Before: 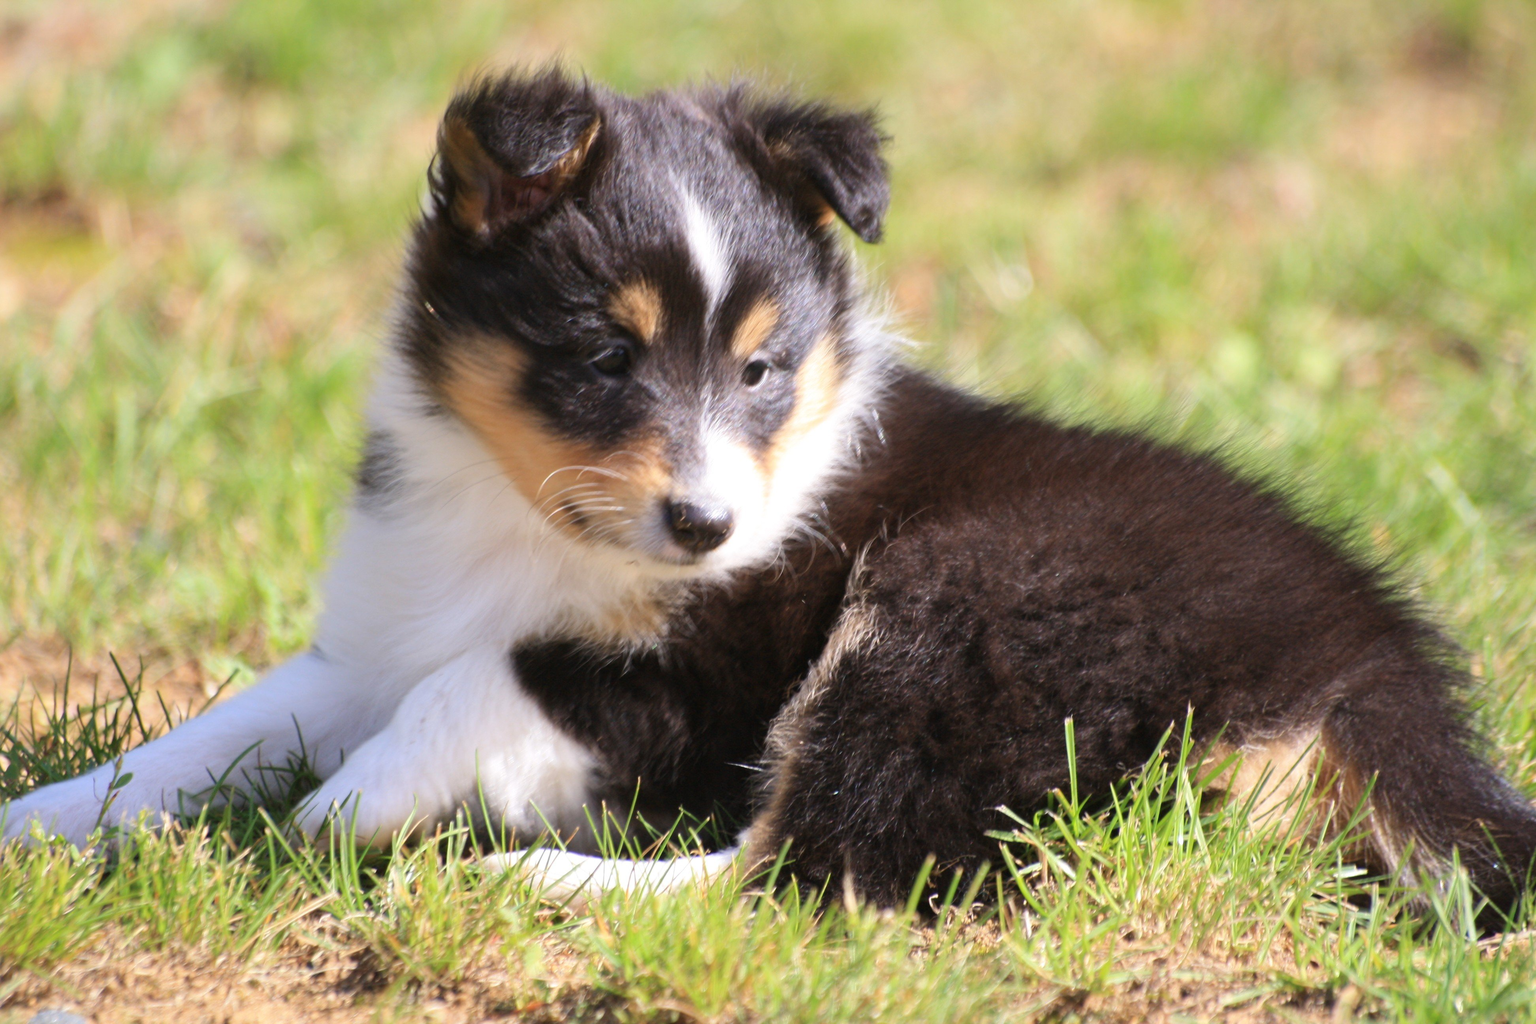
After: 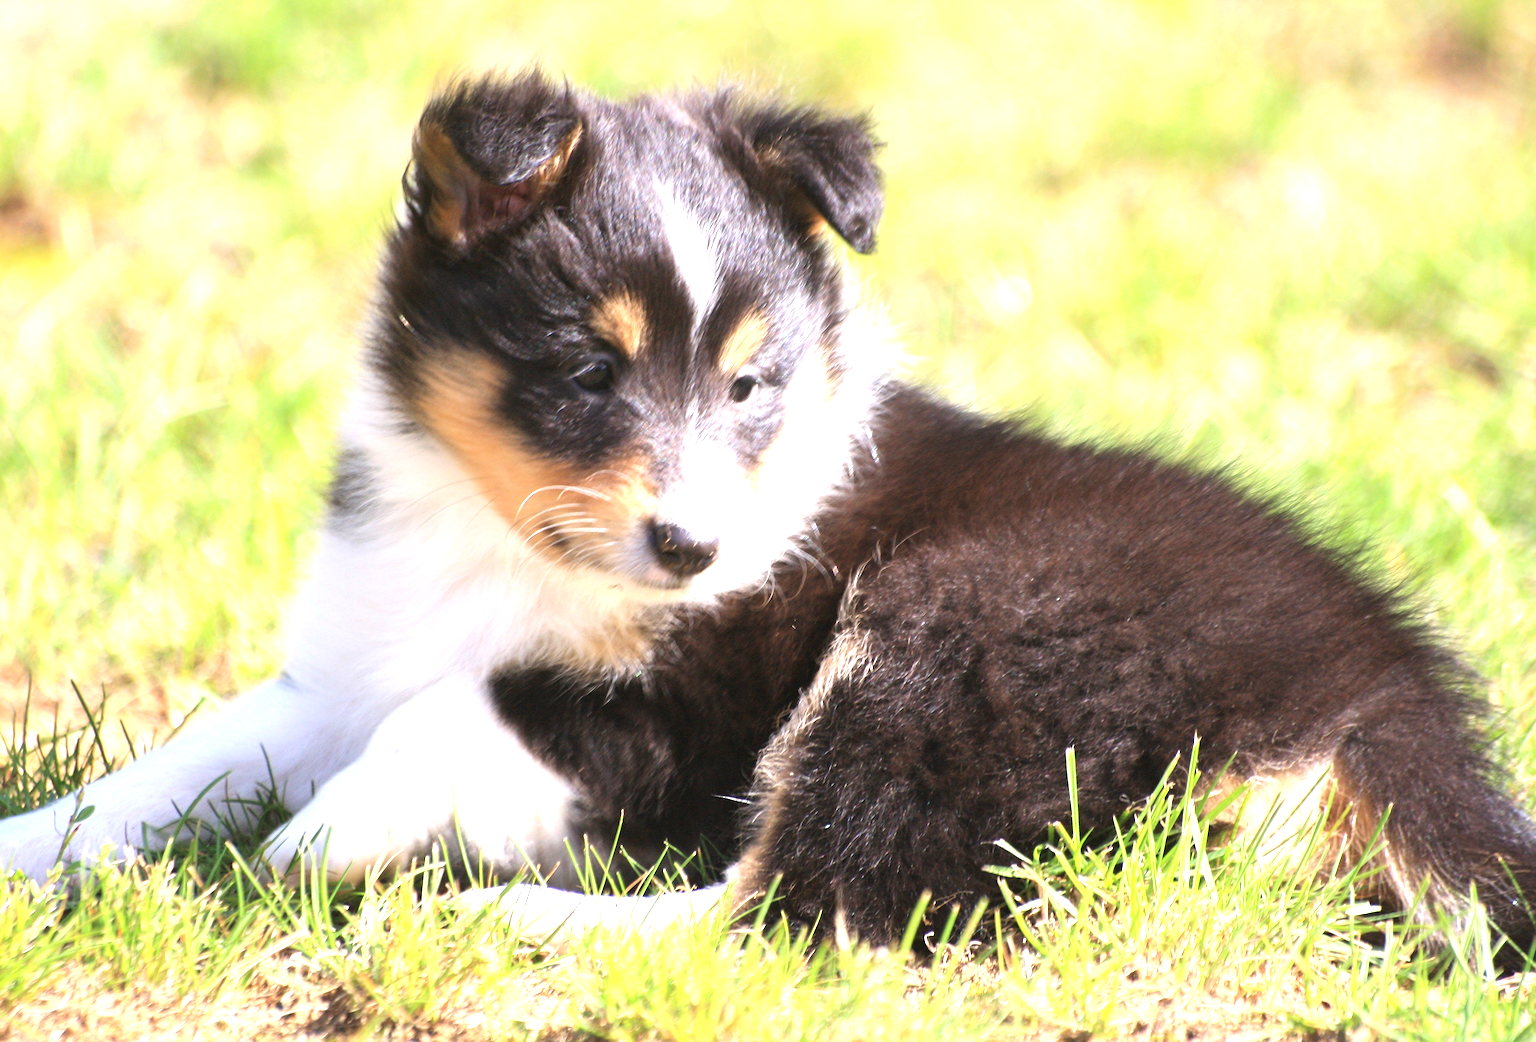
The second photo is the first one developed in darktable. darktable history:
exposure: black level correction 0, exposure 1.098 EV, compensate highlight preservation false
crop and rotate: left 2.763%, right 1.238%, bottom 2.228%
sharpen: on, module defaults
